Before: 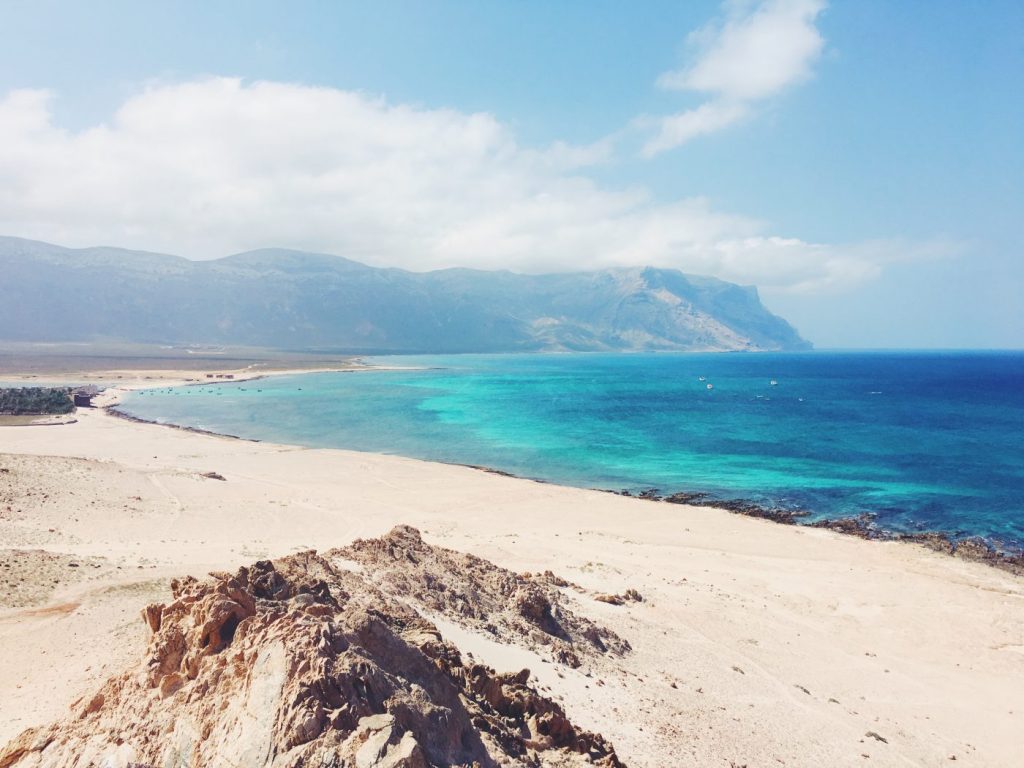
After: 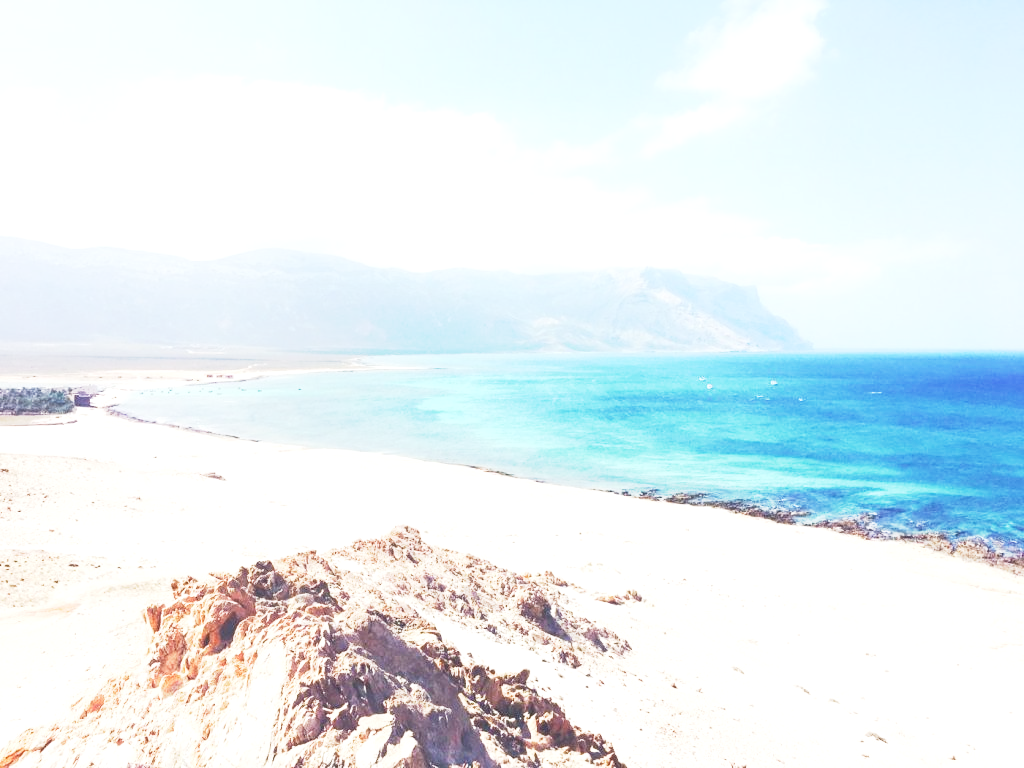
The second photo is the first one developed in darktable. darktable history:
base curve: curves: ch0 [(0, 0) (0.088, 0.125) (0.176, 0.251) (0.354, 0.501) (0.613, 0.749) (1, 0.877)], preserve colors none
exposure: black level correction 0, exposure 1.388 EV, compensate exposure bias true, compensate highlight preservation false
